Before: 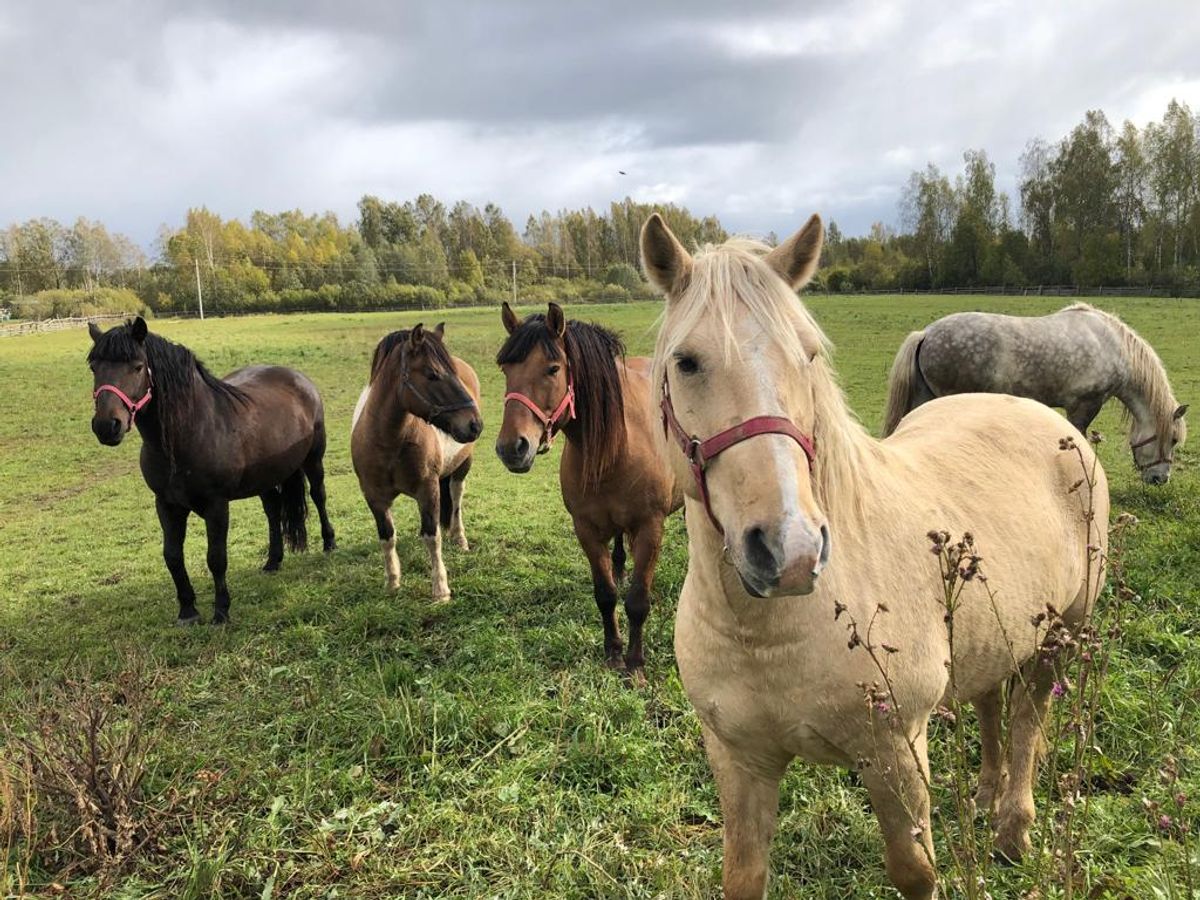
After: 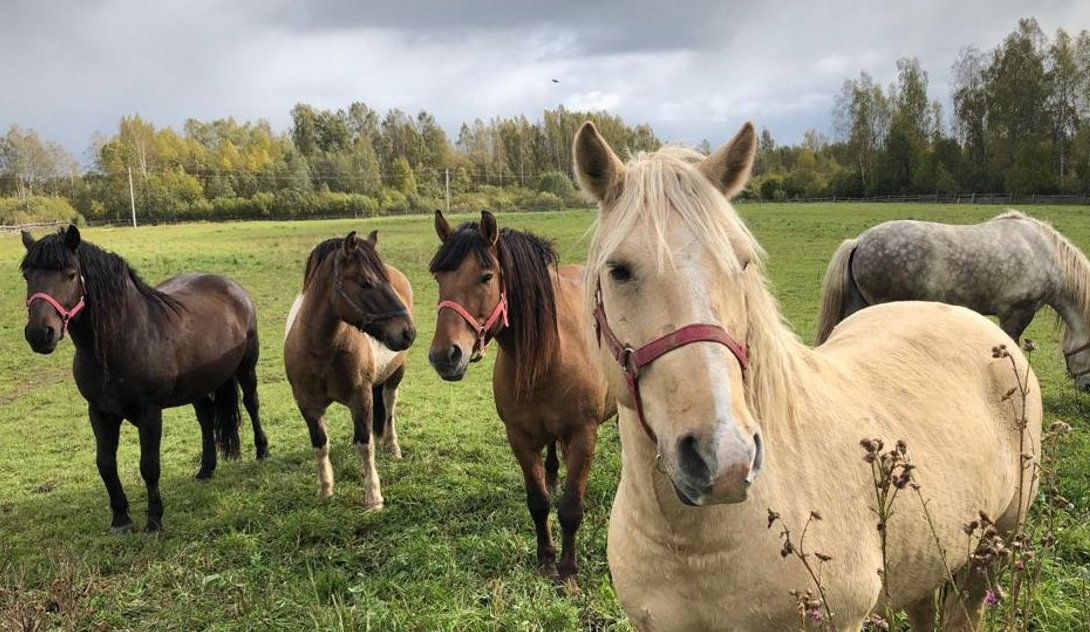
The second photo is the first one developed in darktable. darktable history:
crop: left 5.596%, top 10.314%, right 3.534%, bottom 19.395%
exposure: black level correction 0, compensate exposure bias true, compensate highlight preservation false
vignetting: fall-off start 97.52%, fall-off radius 100%, brightness -0.574, saturation 0, center (-0.027, 0.404), width/height ratio 1.368, unbound false
